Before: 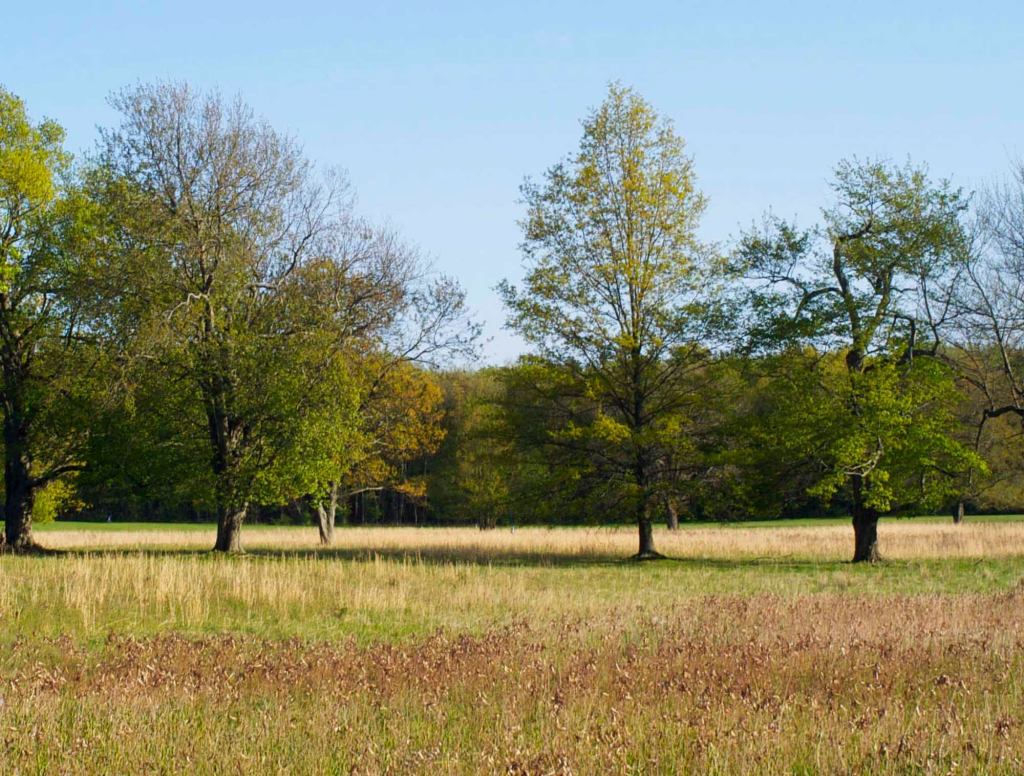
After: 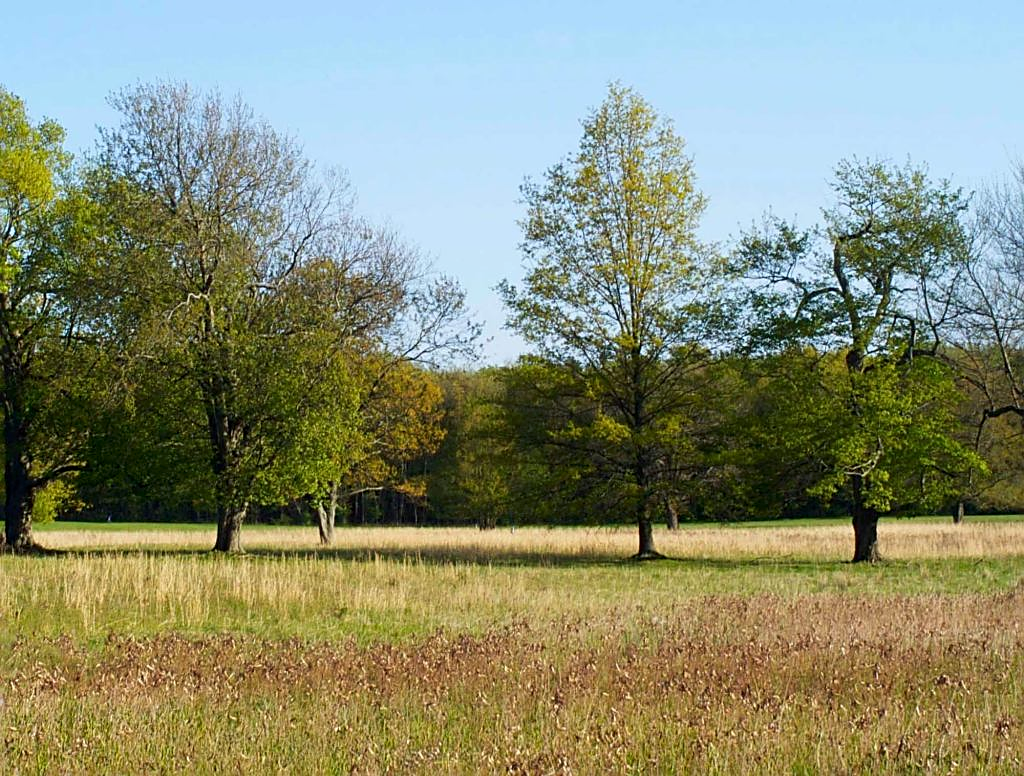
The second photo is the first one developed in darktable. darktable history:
white balance: red 0.978, blue 0.999
sharpen: on, module defaults
shadows and highlights: shadows -30, highlights 30
